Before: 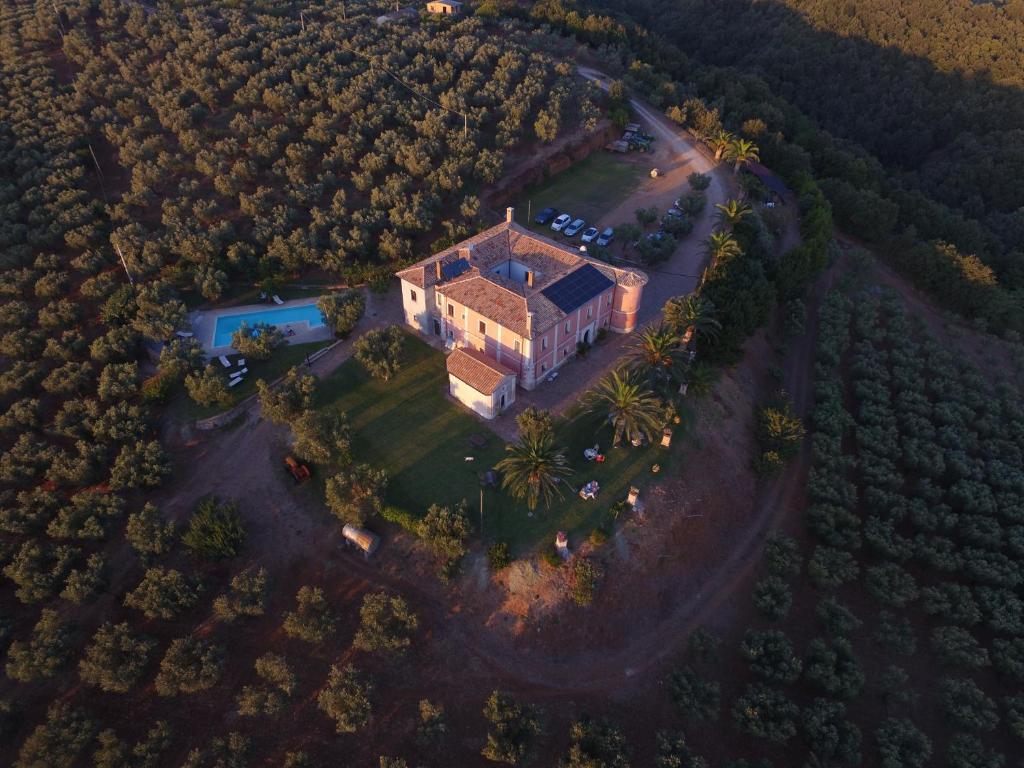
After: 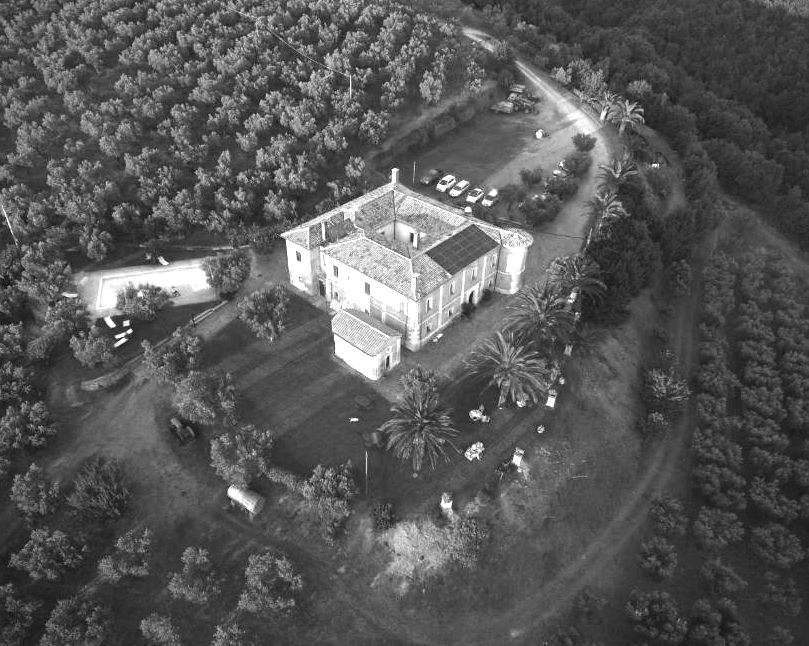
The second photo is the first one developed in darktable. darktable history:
vignetting: fall-off start 91.15%
exposure: black level correction 0, exposure 1.488 EV, compensate exposure bias true, compensate highlight preservation false
crop: left 11.321%, top 5.202%, right 9.591%, bottom 10.65%
color zones: curves: ch0 [(0, 0.613) (0.01, 0.613) (0.245, 0.448) (0.498, 0.529) (0.642, 0.665) (0.879, 0.777) (0.99, 0.613)]; ch1 [(0, 0) (0.143, 0) (0.286, 0) (0.429, 0) (0.571, 0) (0.714, 0) (0.857, 0)]
